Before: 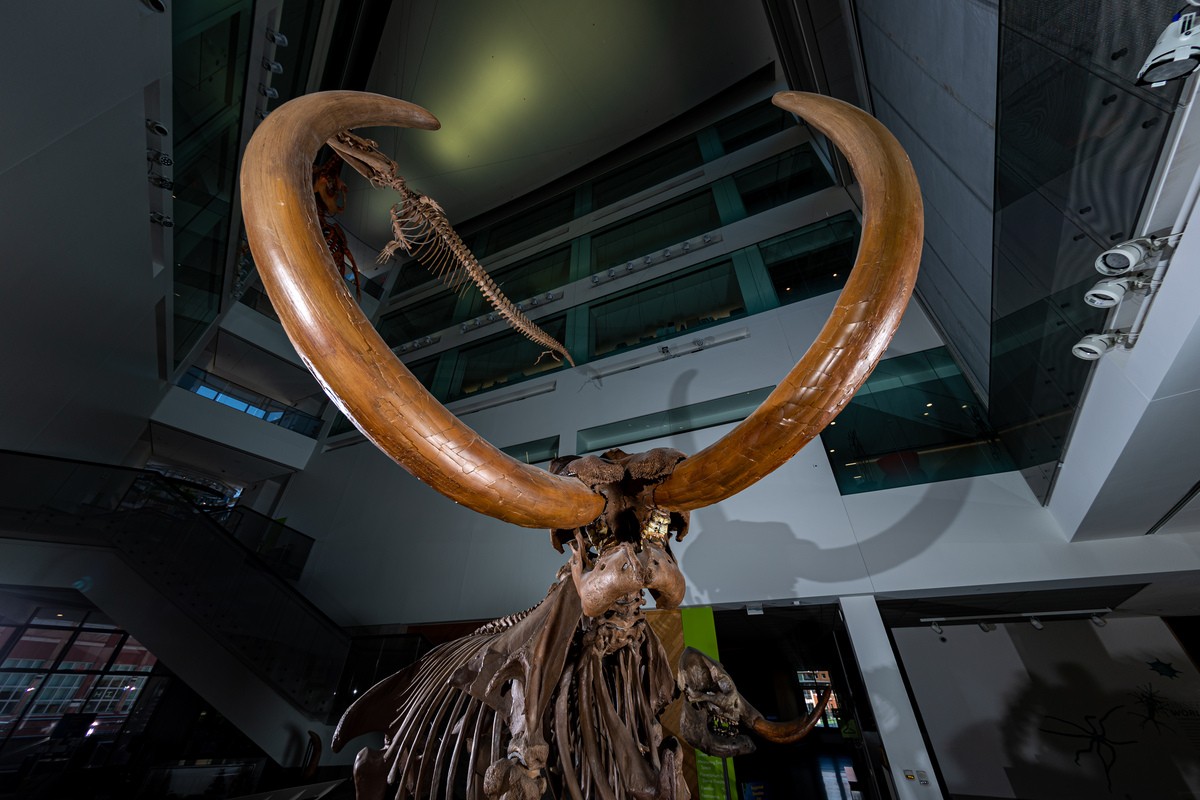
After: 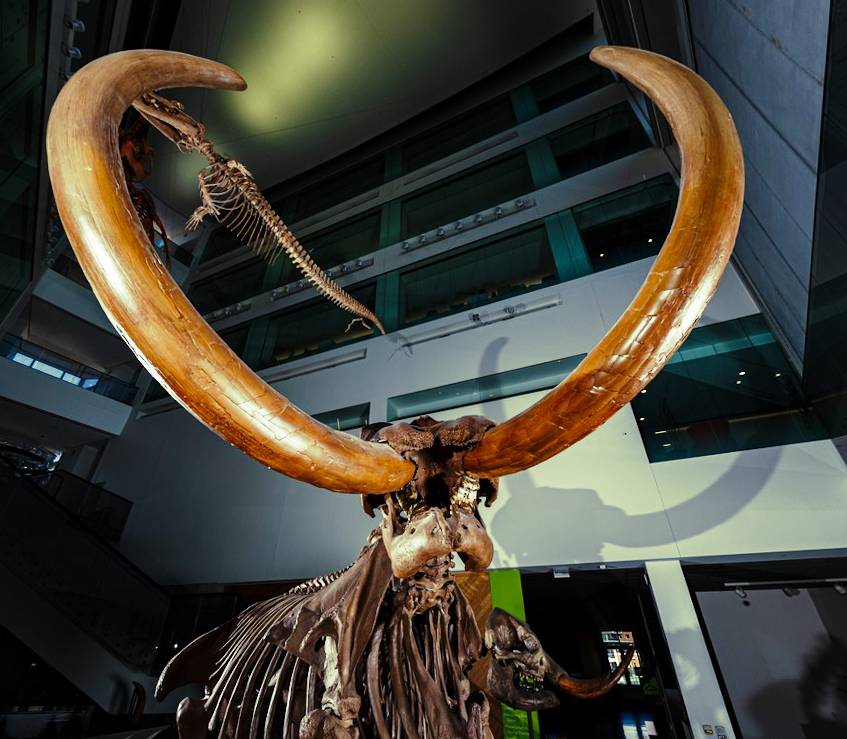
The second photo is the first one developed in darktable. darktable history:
base curve: curves: ch0 [(0, 0) (0.028, 0.03) (0.121, 0.232) (0.46, 0.748) (0.859, 0.968) (1, 1)], preserve colors none
rotate and perspective: rotation 0.074°, lens shift (vertical) 0.096, lens shift (horizontal) -0.041, crop left 0.043, crop right 0.952, crop top 0.024, crop bottom 0.979
crop and rotate: left 13.15%, top 5.251%, right 12.609%
split-toning: shadows › hue 290.82°, shadows › saturation 0.34, highlights › saturation 0.38, balance 0, compress 50%
